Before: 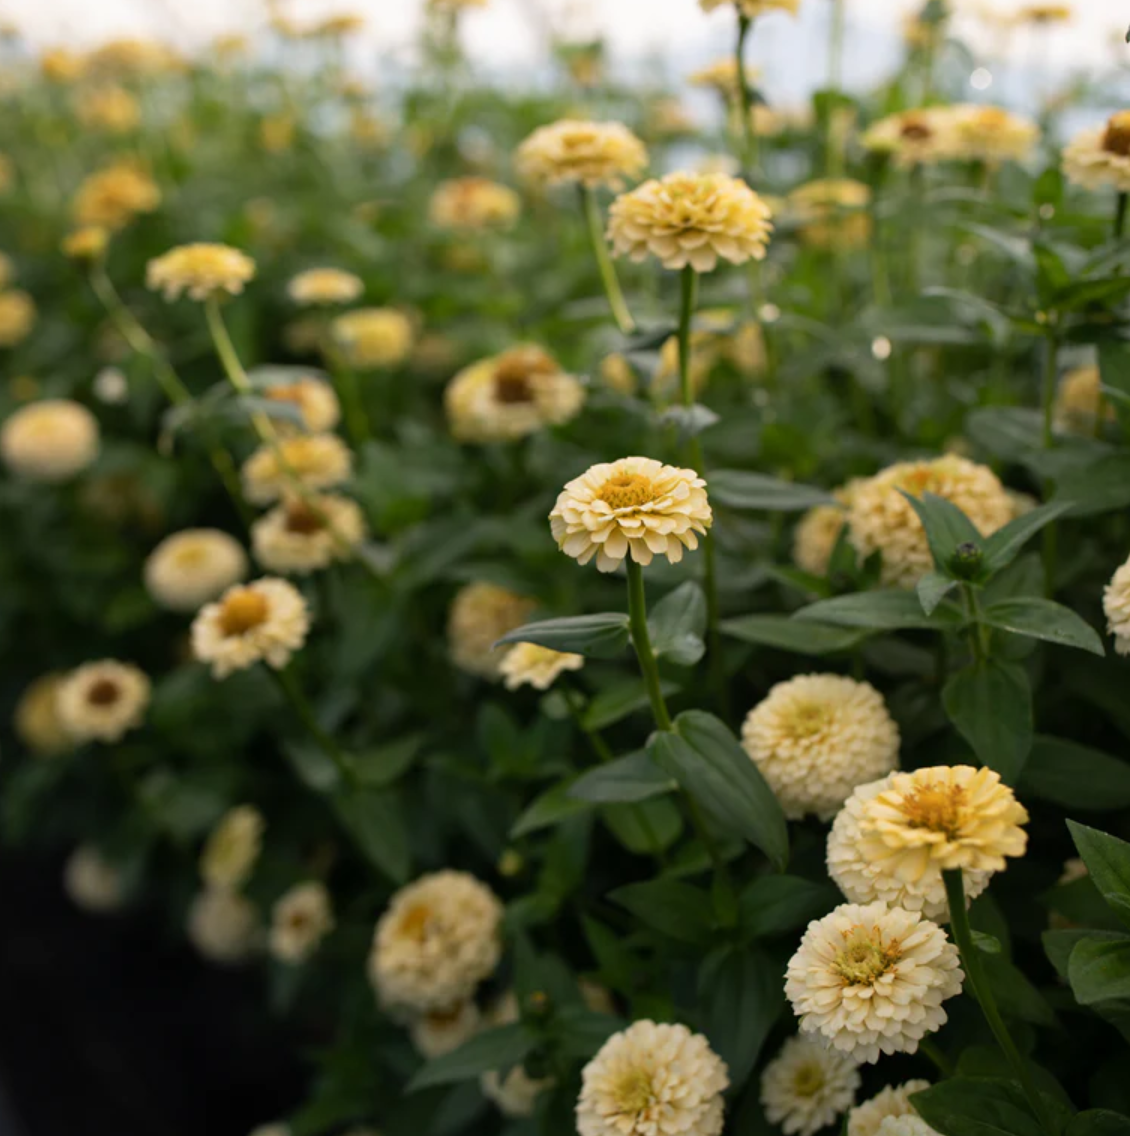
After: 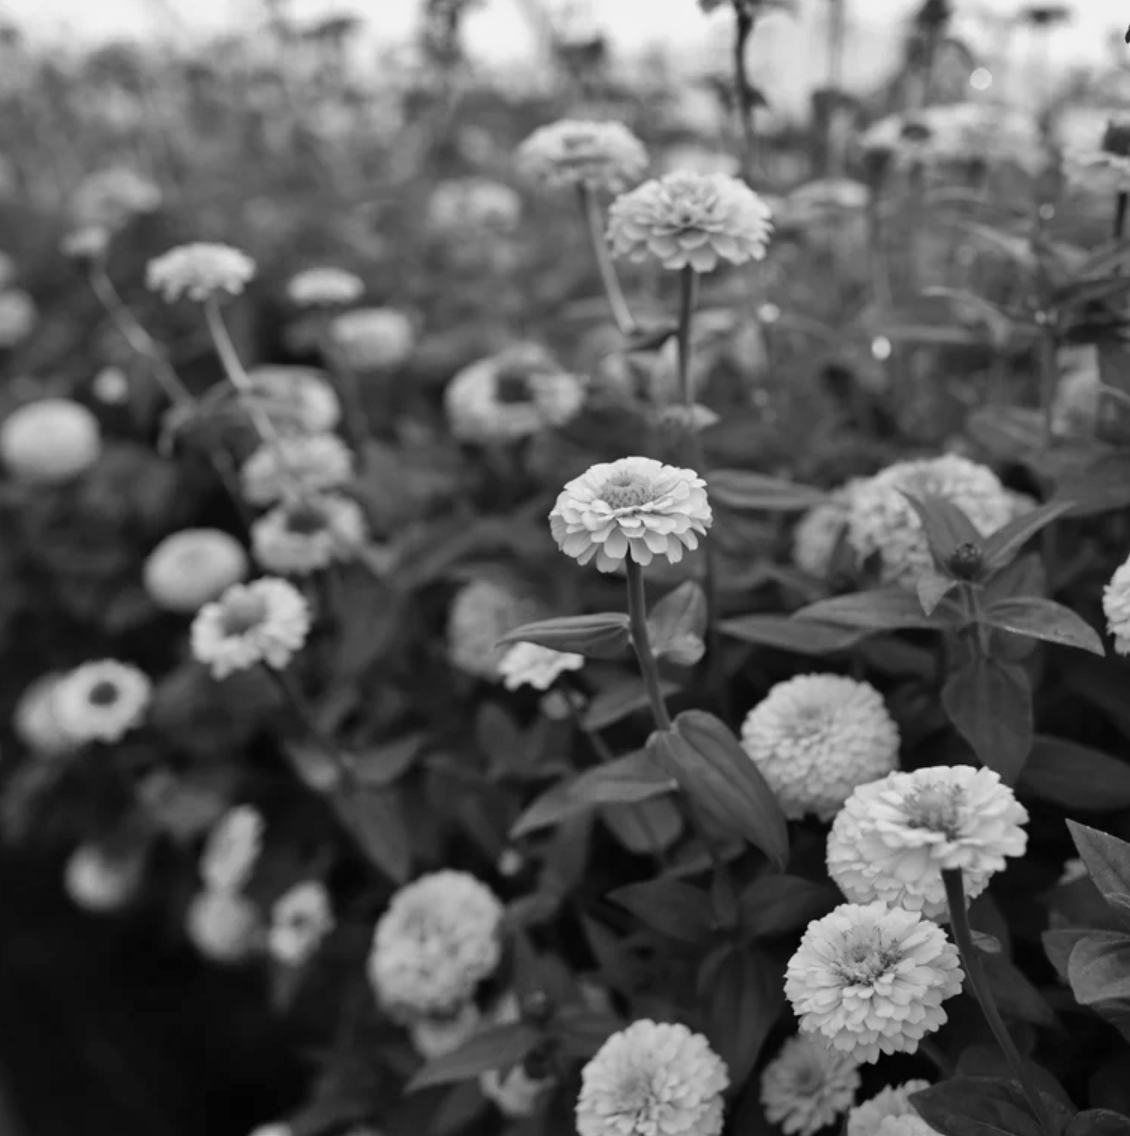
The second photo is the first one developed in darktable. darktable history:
shadows and highlights: radius 100.41, shadows 50.55, highlights -64.36, highlights color adjustment 49.82%, soften with gaussian
levels: levels [0, 0.48, 0.961]
monochrome: a -71.75, b 75.82
